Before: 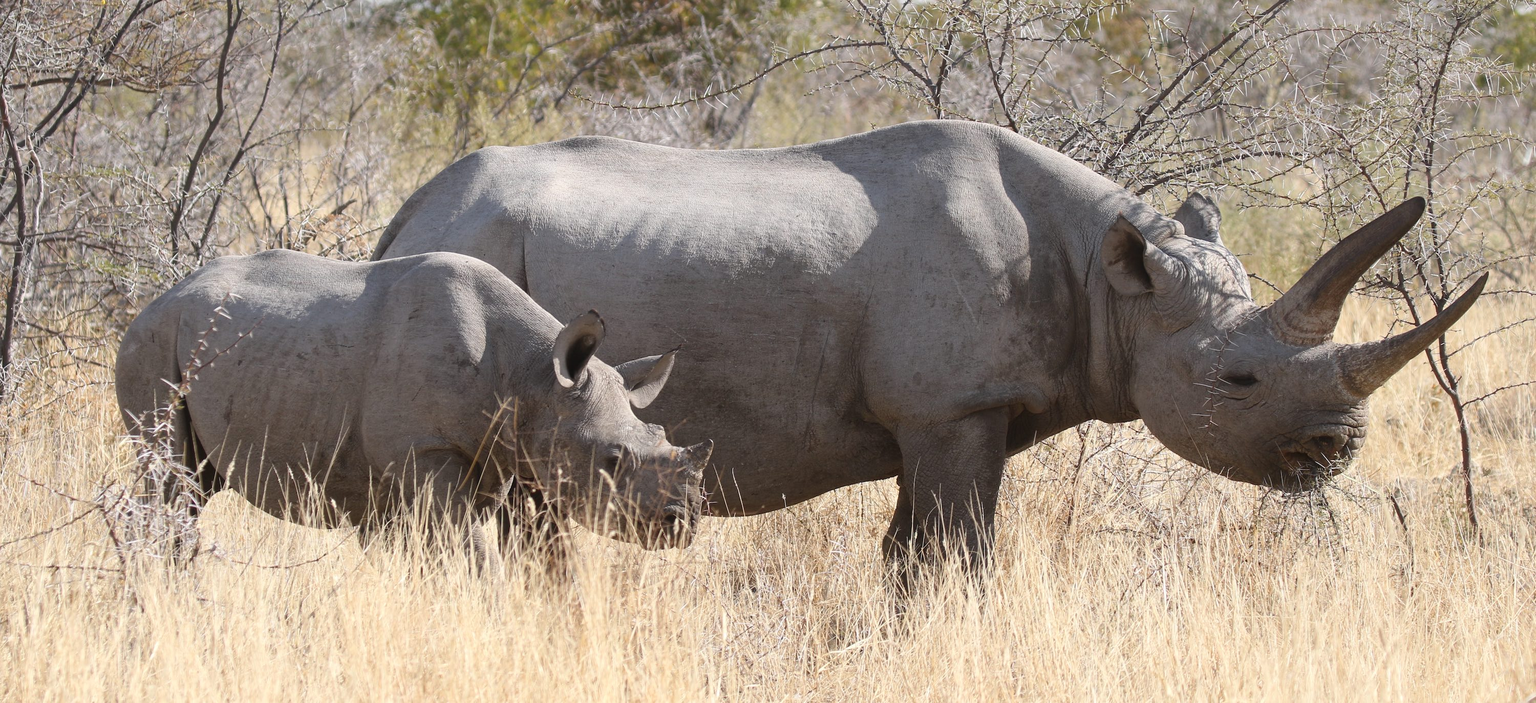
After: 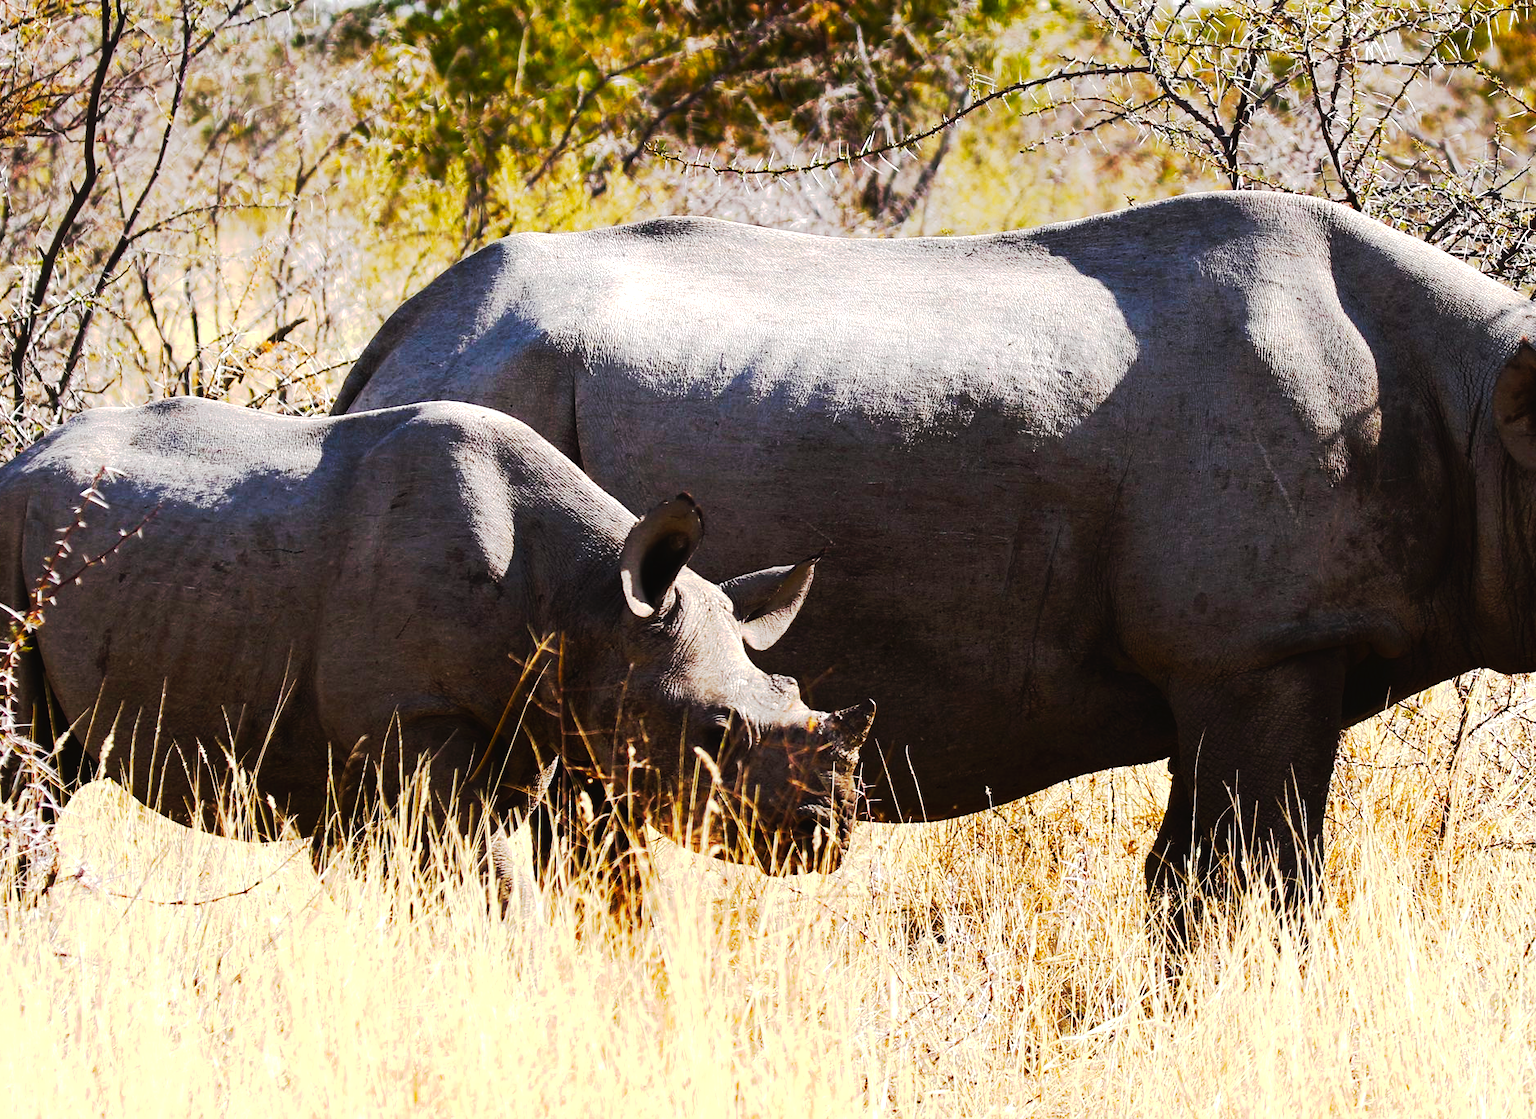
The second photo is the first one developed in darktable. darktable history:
color balance rgb: linear chroma grading › global chroma 9%, perceptual saturation grading › global saturation 36%, perceptual saturation grading › shadows 35%, perceptual brilliance grading › global brilliance 15%, perceptual brilliance grading › shadows -35%, global vibrance 15%
crop: left 10.644%, right 26.528%
tone curve: curves: ch0 [(0, 0) (0.003, 0.011) (0.011, 0.014) (0.025, 0.018) (0.044, 0.023) (0.069, 0.028) (0.1, 0.031) (0.136, 0.039) (0.177, 0.056) (0.224, 0.081) (0.277, 0.129) (0.335, 0.188) (0.399, 0.256) (0.468, 0.367) (0.543, 0.514) (0.623, 0.684) (0.709, 0.785) (0.801, 0.846) (0.898, 0.884) (1, 1)], preserve colors none
